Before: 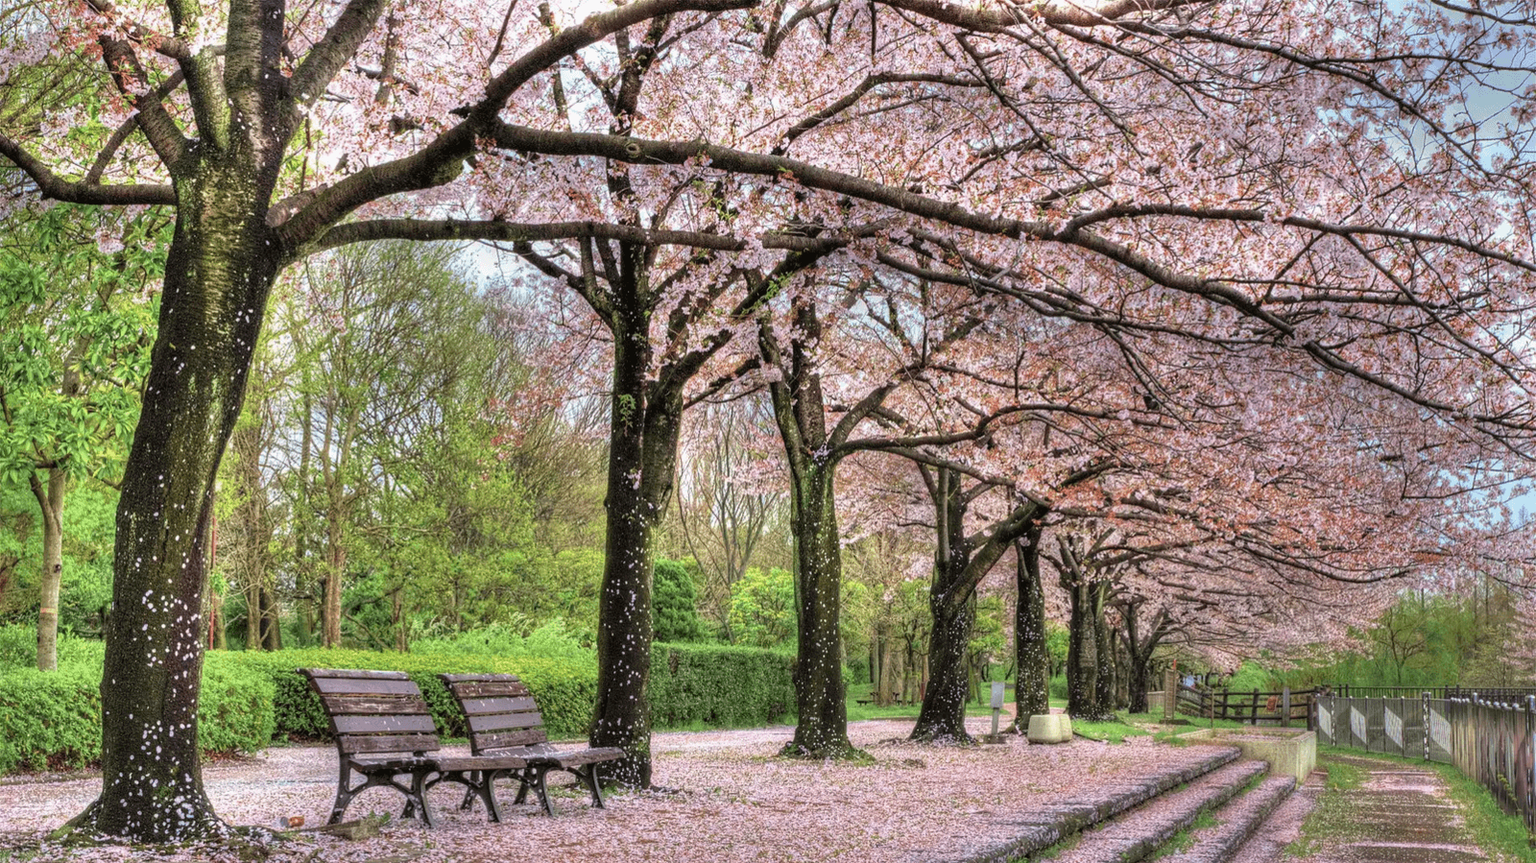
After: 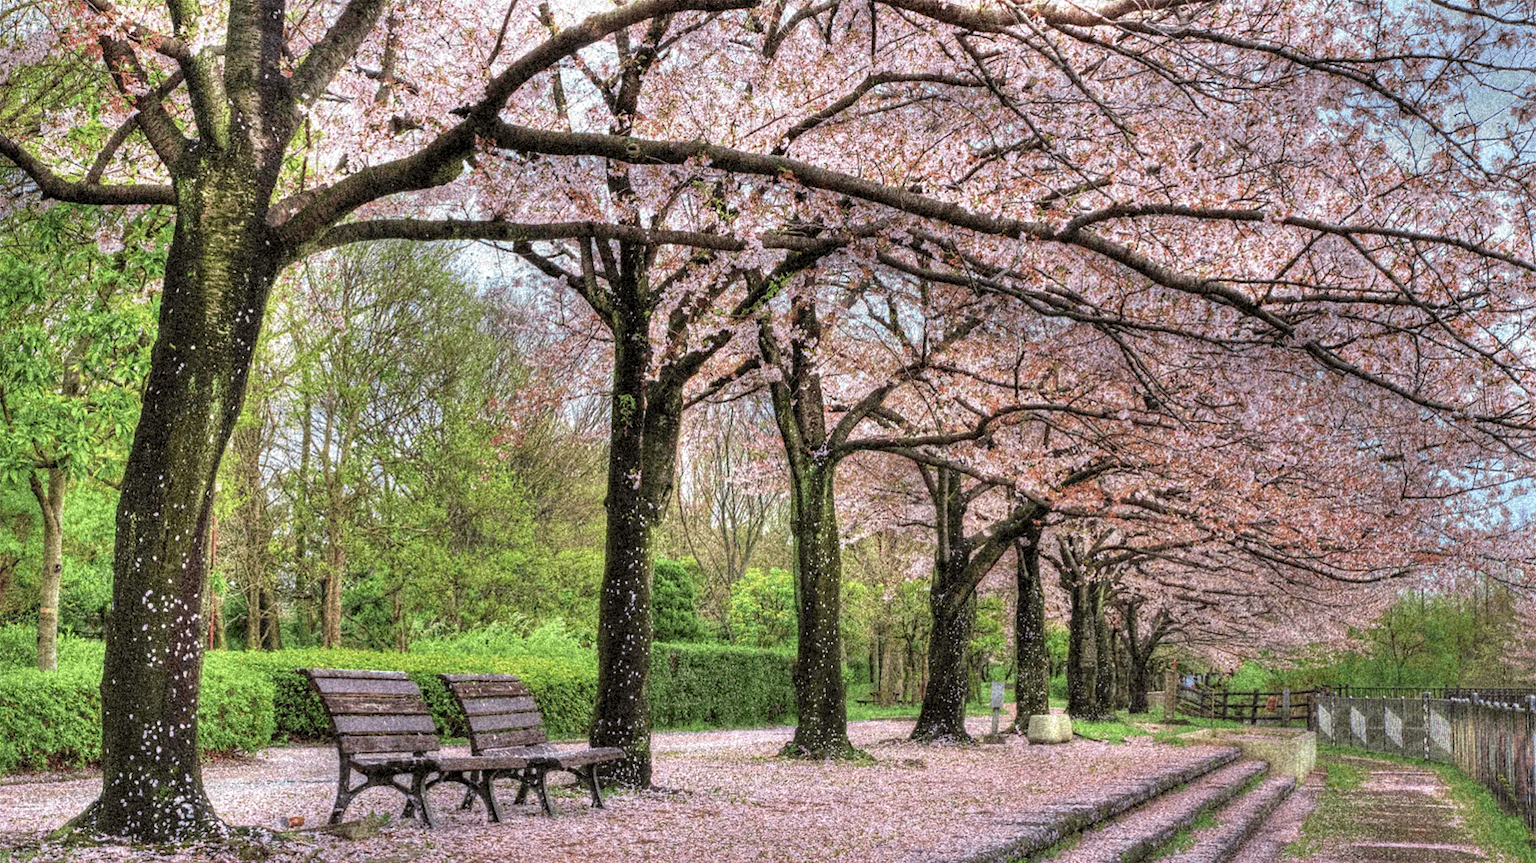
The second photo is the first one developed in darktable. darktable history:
white balance: red 1, blue 1
grain: coarseness 46.9 ISO, strength 50.21%, mid-tones bias 0%
